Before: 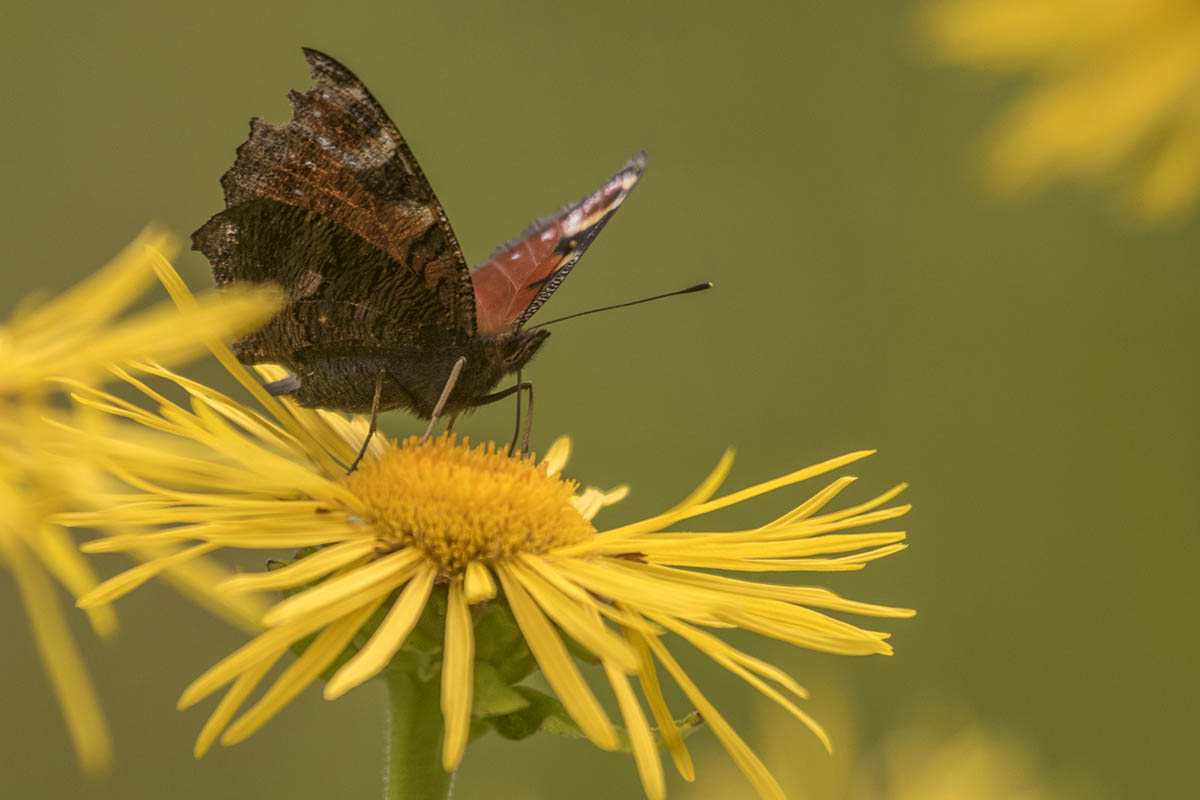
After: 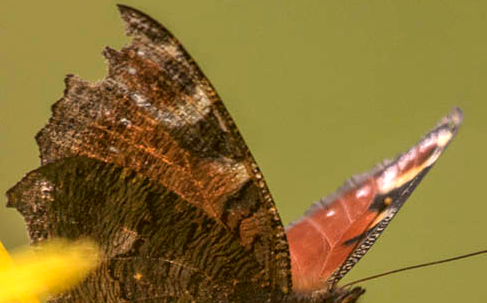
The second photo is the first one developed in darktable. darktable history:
crop: left 15.452%, top 5.459%, right 43.956%, bottom 56.62%
exposure: black level correction 0, exposure 0.7 EV, compensate exposure bias true, compensate highlight preservation false
